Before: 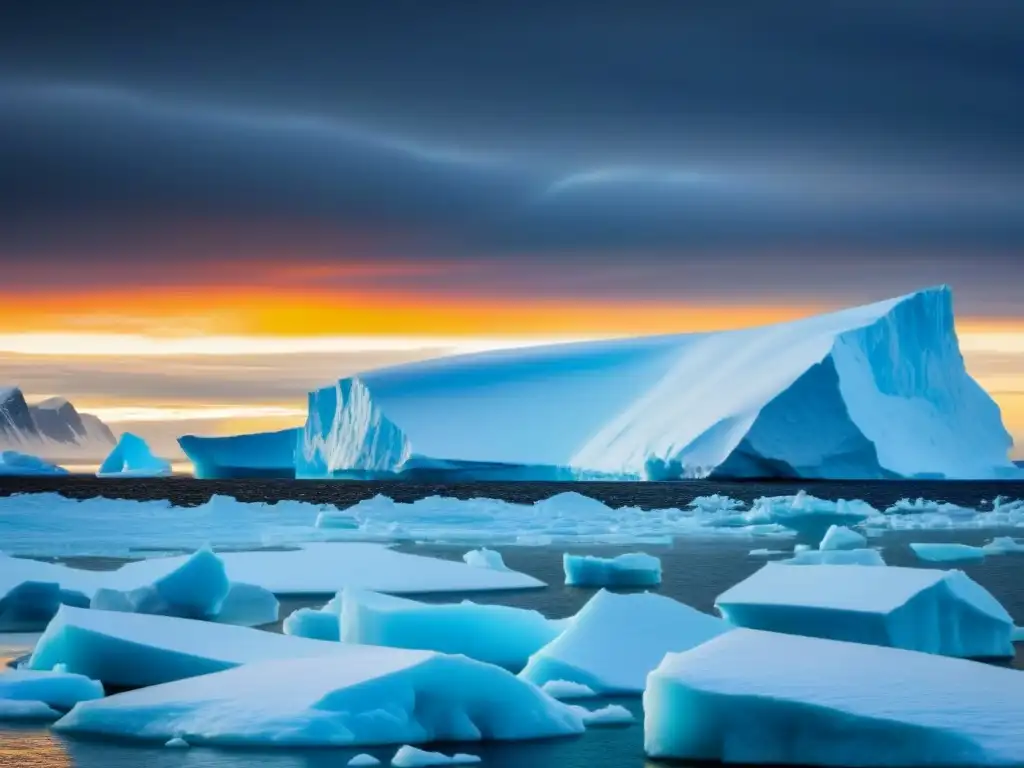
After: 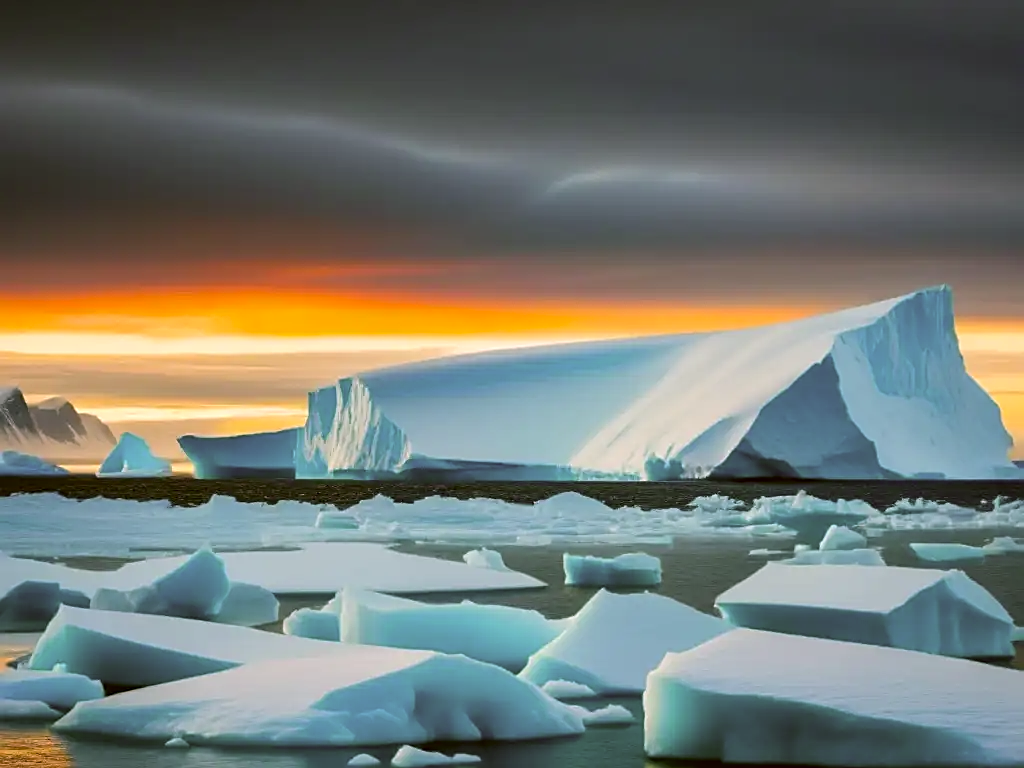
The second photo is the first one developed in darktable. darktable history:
sharpen: amount 0.464
color correction: highlights a* 8.89, highlights b* 15.72, shadows a* -0.531, shadows b* 25.95
